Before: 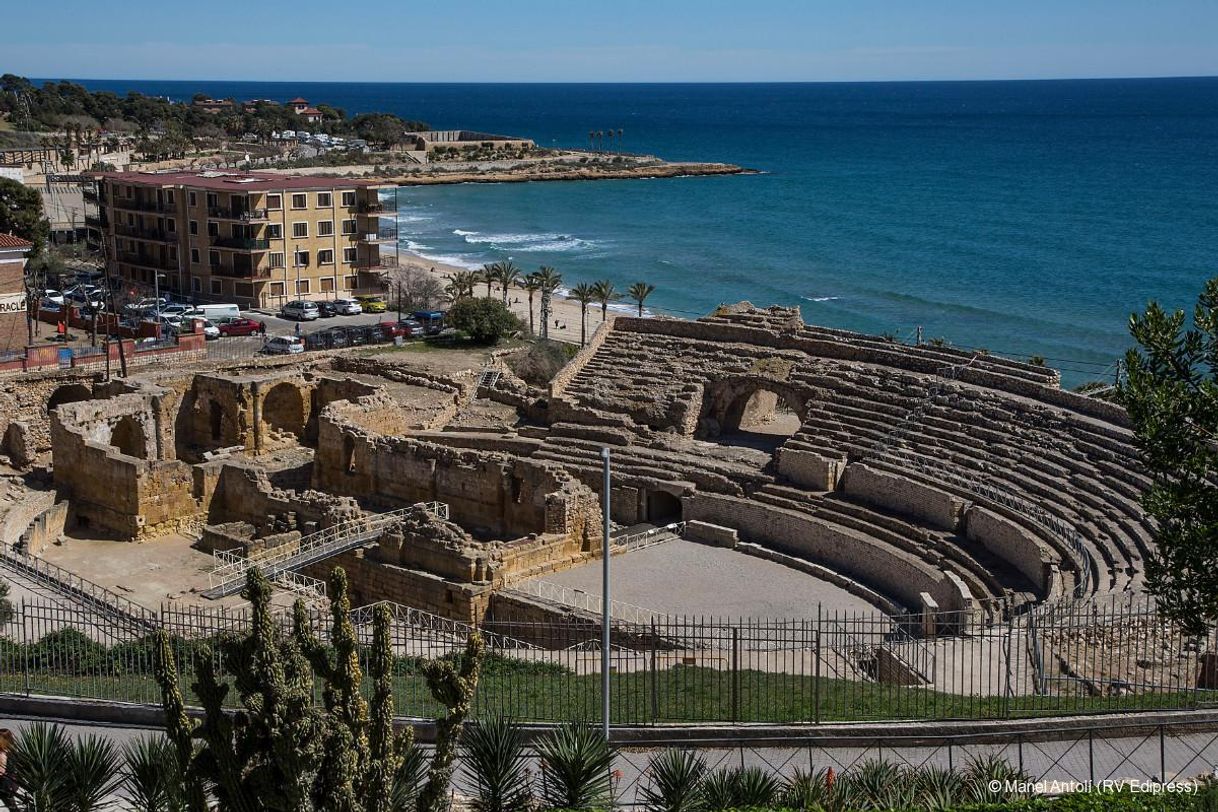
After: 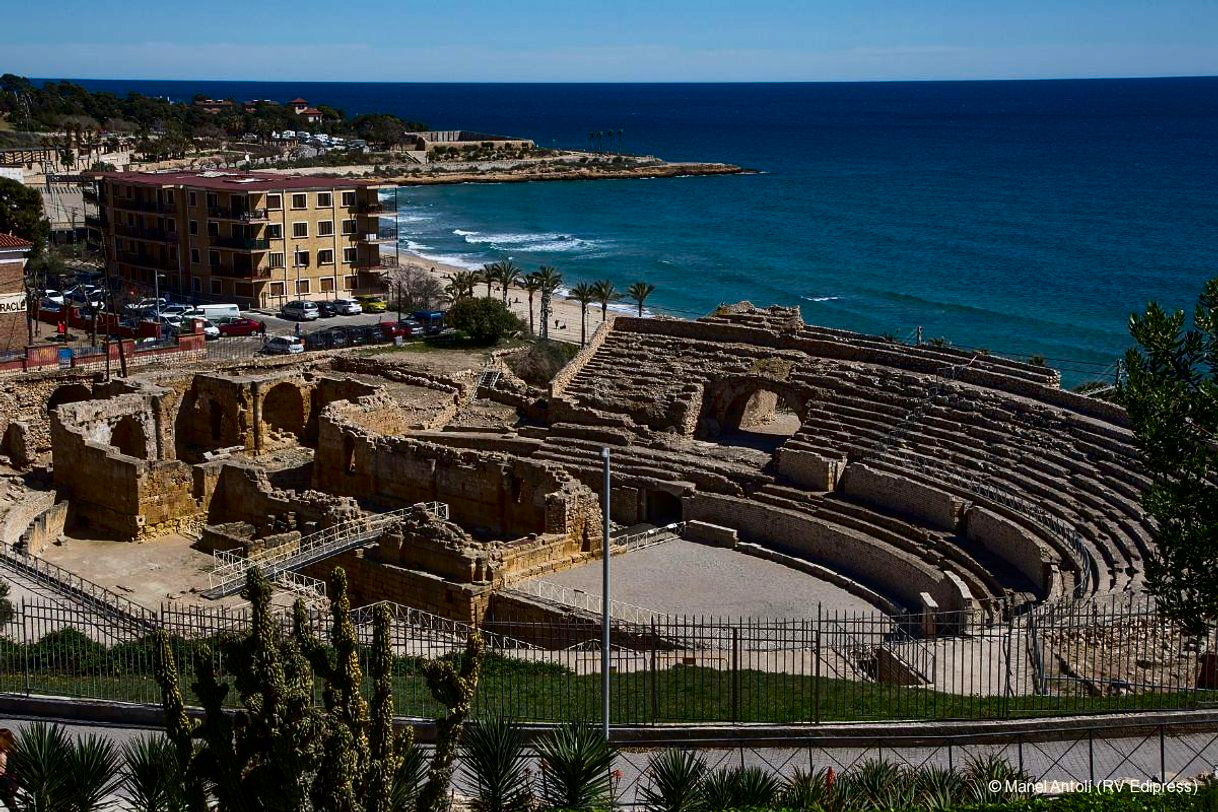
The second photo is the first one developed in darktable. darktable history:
contrast brightness saturation: contrast 0.206, brightness -0.11, saturation 0.215
